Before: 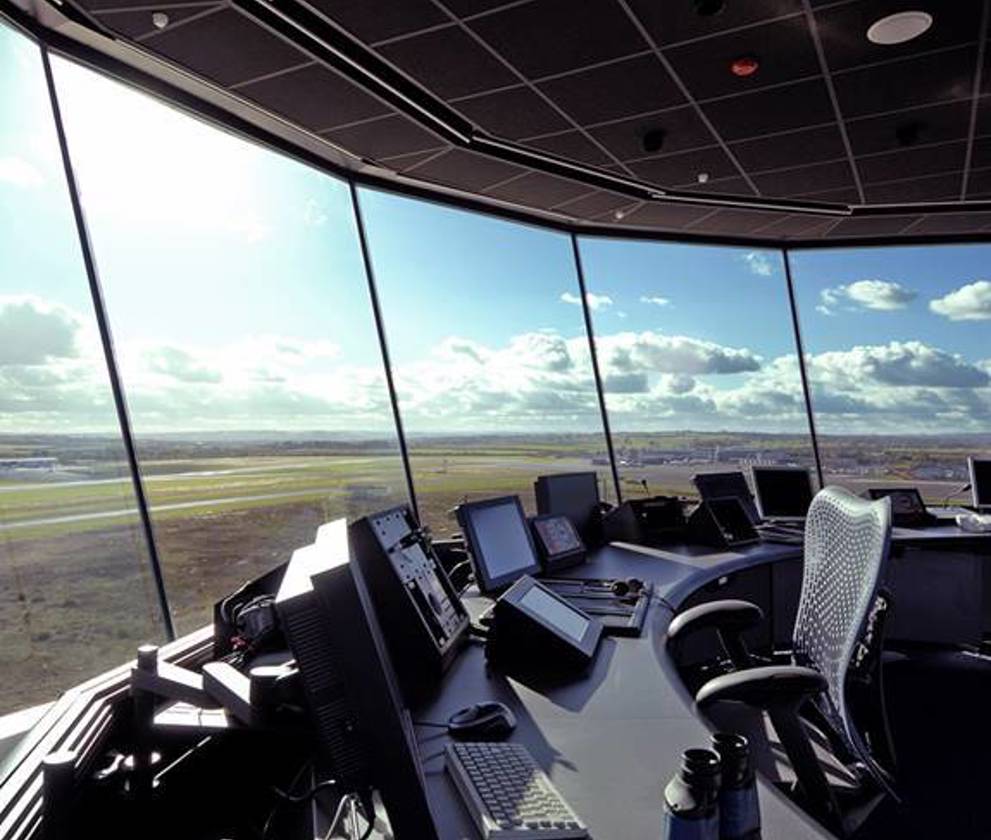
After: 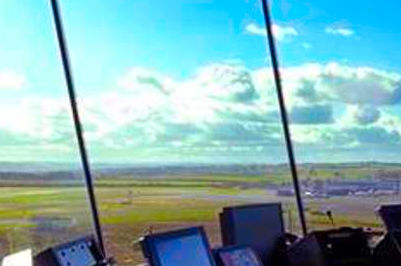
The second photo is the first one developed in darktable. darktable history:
crop: left 31.799%, top 32.097%, right 27.655%, bottom 36.164%
color correction: highlights b* -0.01, saturation 2.14
